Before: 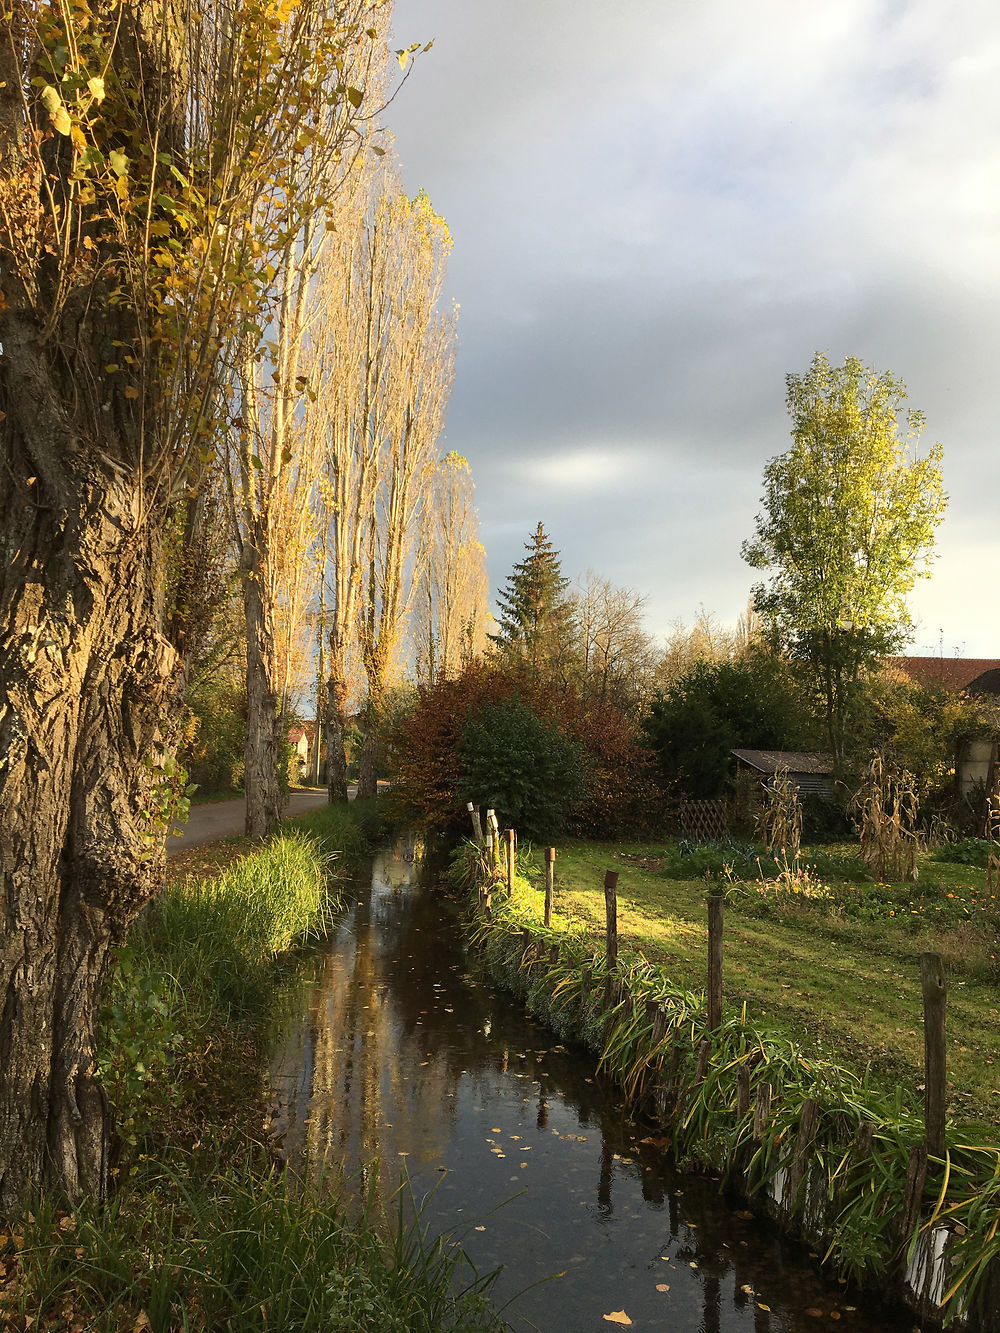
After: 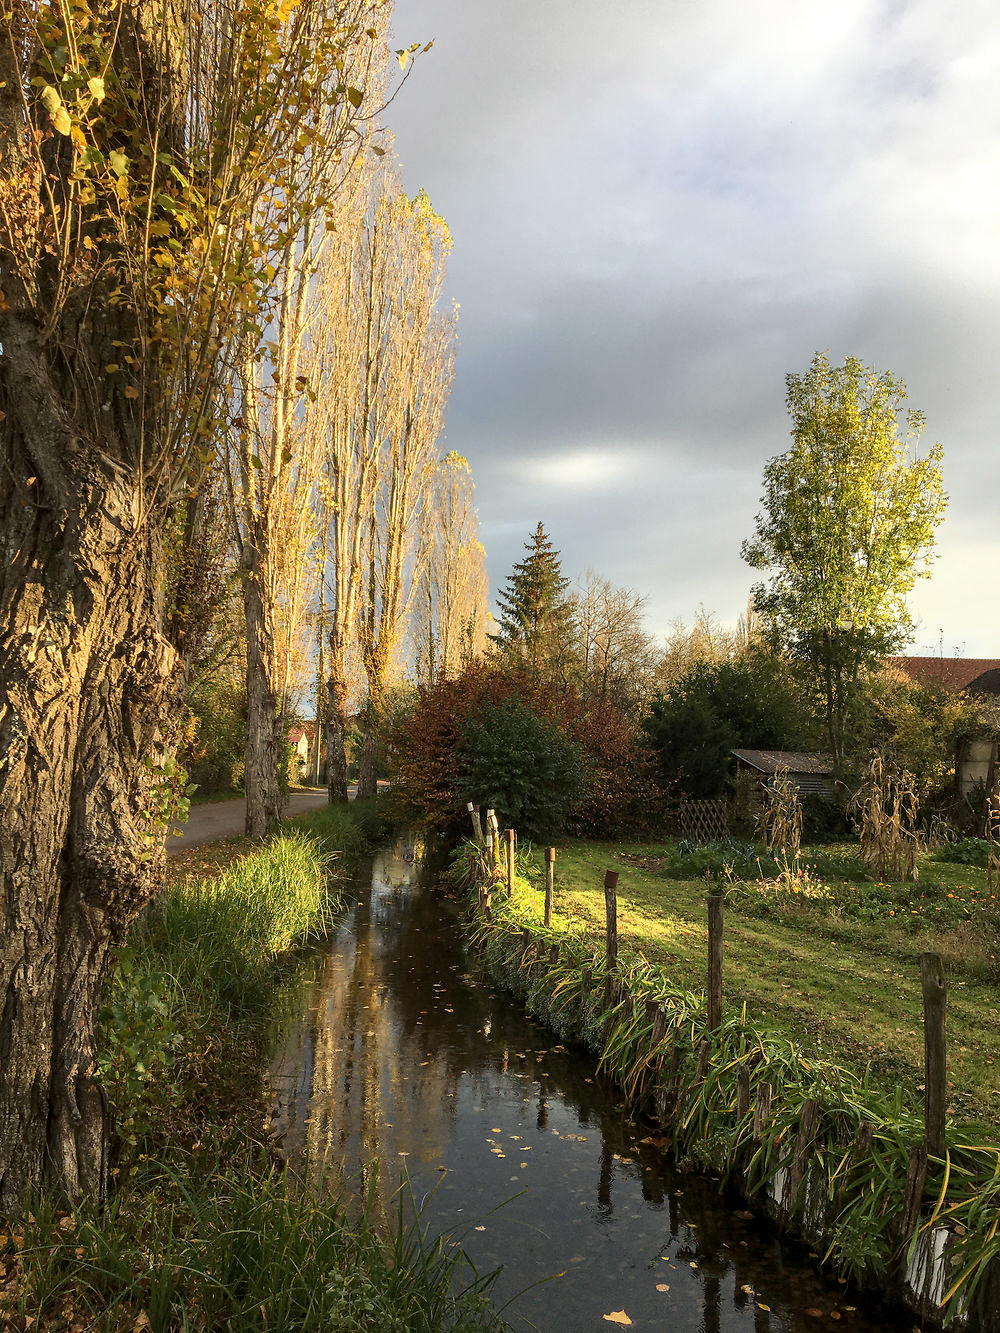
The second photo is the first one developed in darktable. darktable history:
local contrast: on, module defaults
color calibration: illuminant same as pipeline (D50), adaptation XYZ, x 0.346, y 0.358, temperature 5020.41 K
